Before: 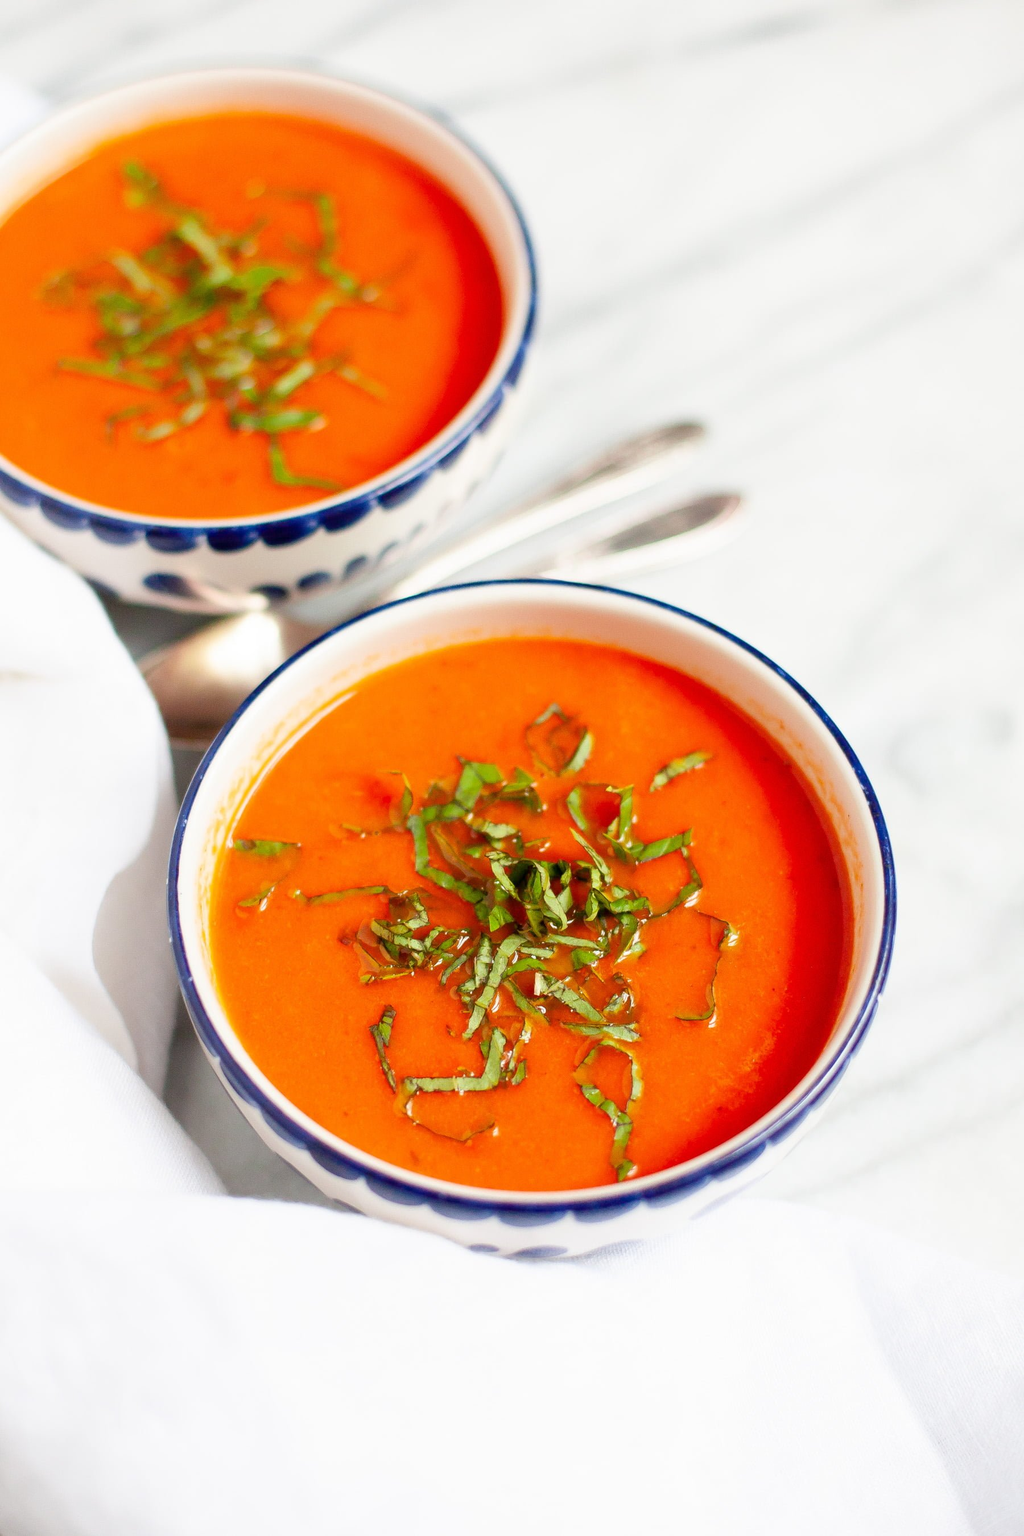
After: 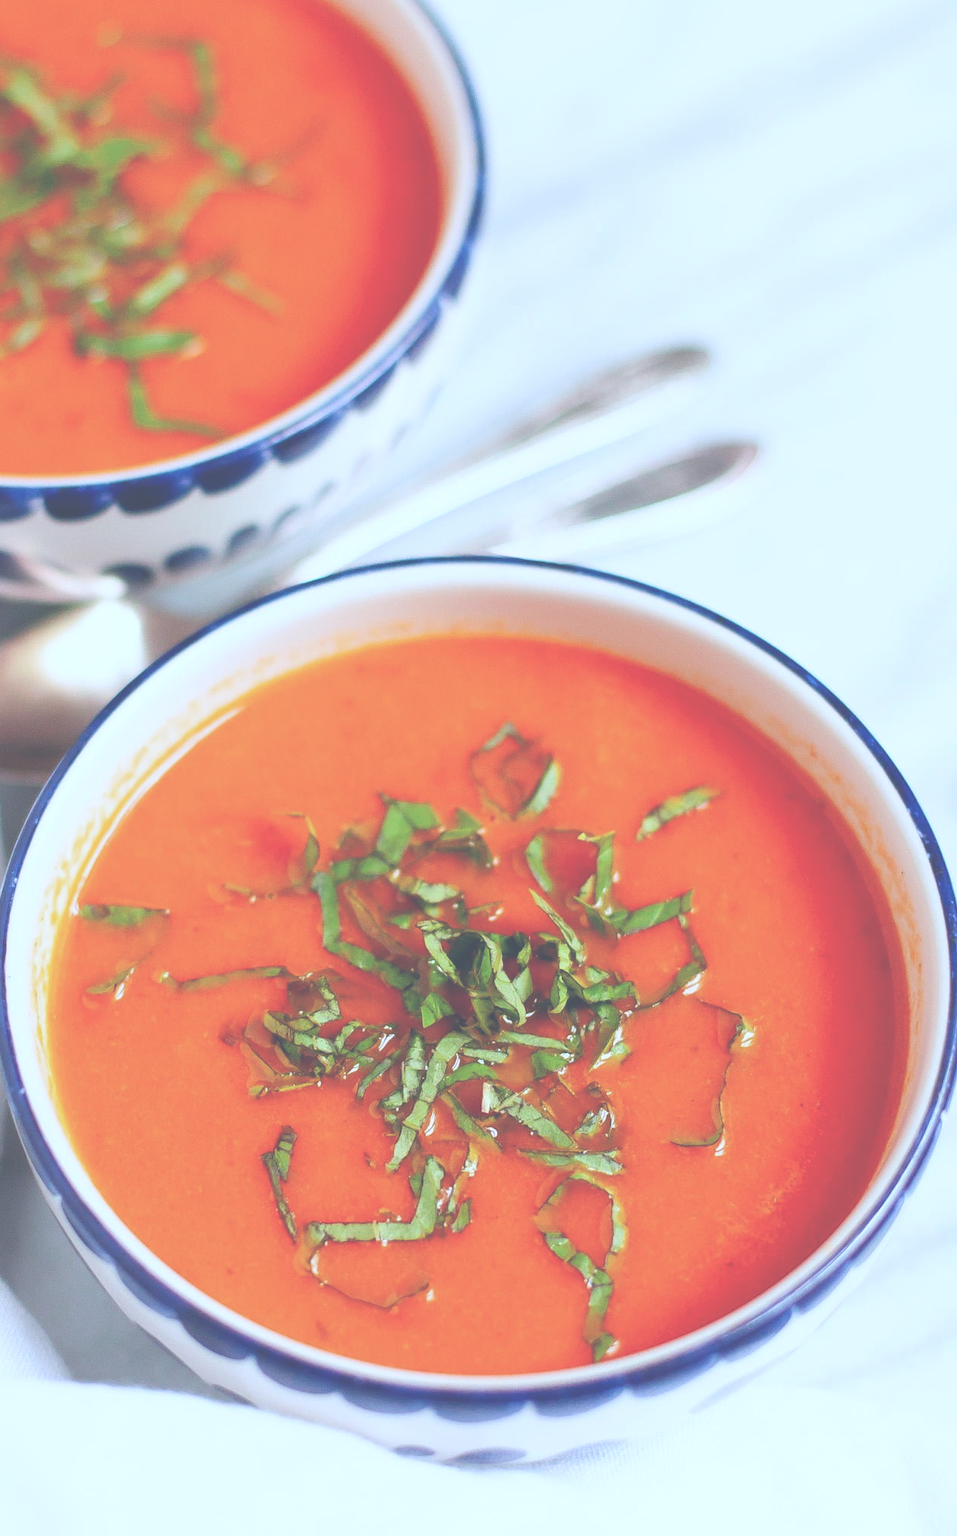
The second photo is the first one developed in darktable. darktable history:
color calibration: illuminant as shot in camera, x 0.378, y 0.381, temperature 4093.13 K, saturation algorithm version 1 (2020)
crop and rotate: left 17.046%, top 10.659%, right 12.989%, bottom 14.553%
exposure: black level correction -0.087, compensate highlight preservation false
